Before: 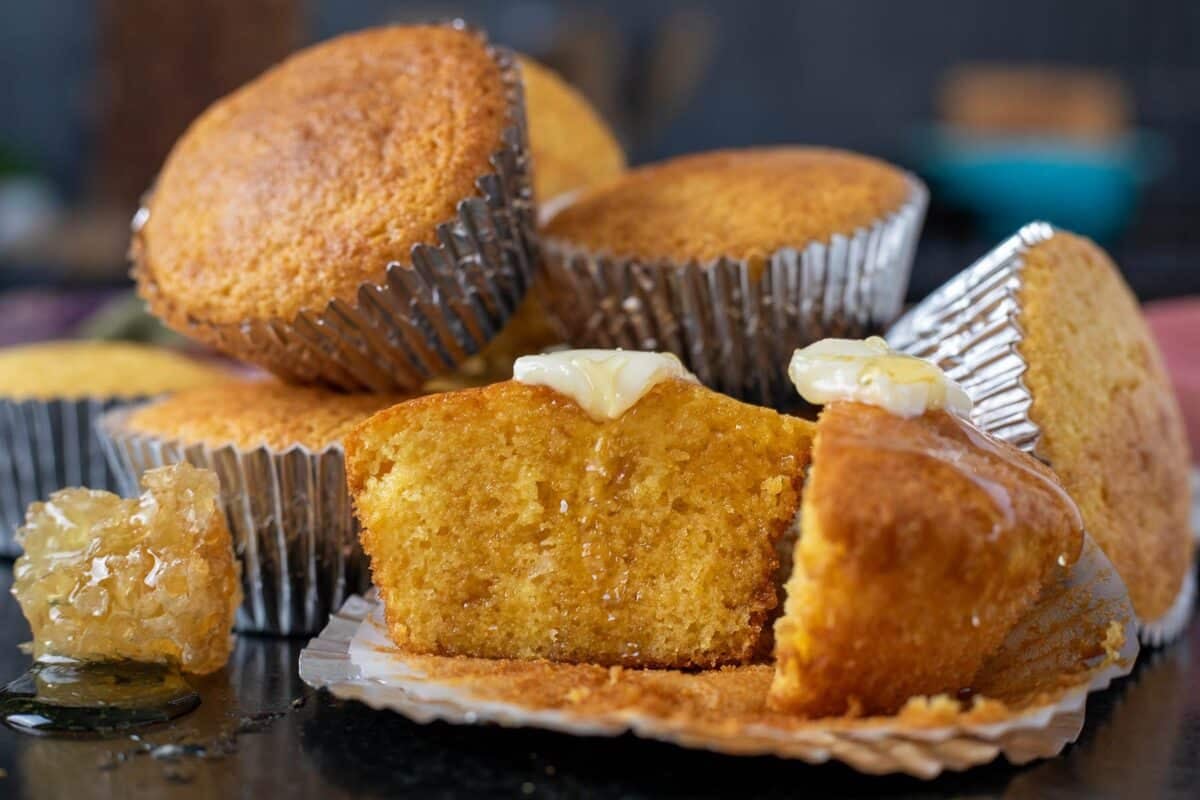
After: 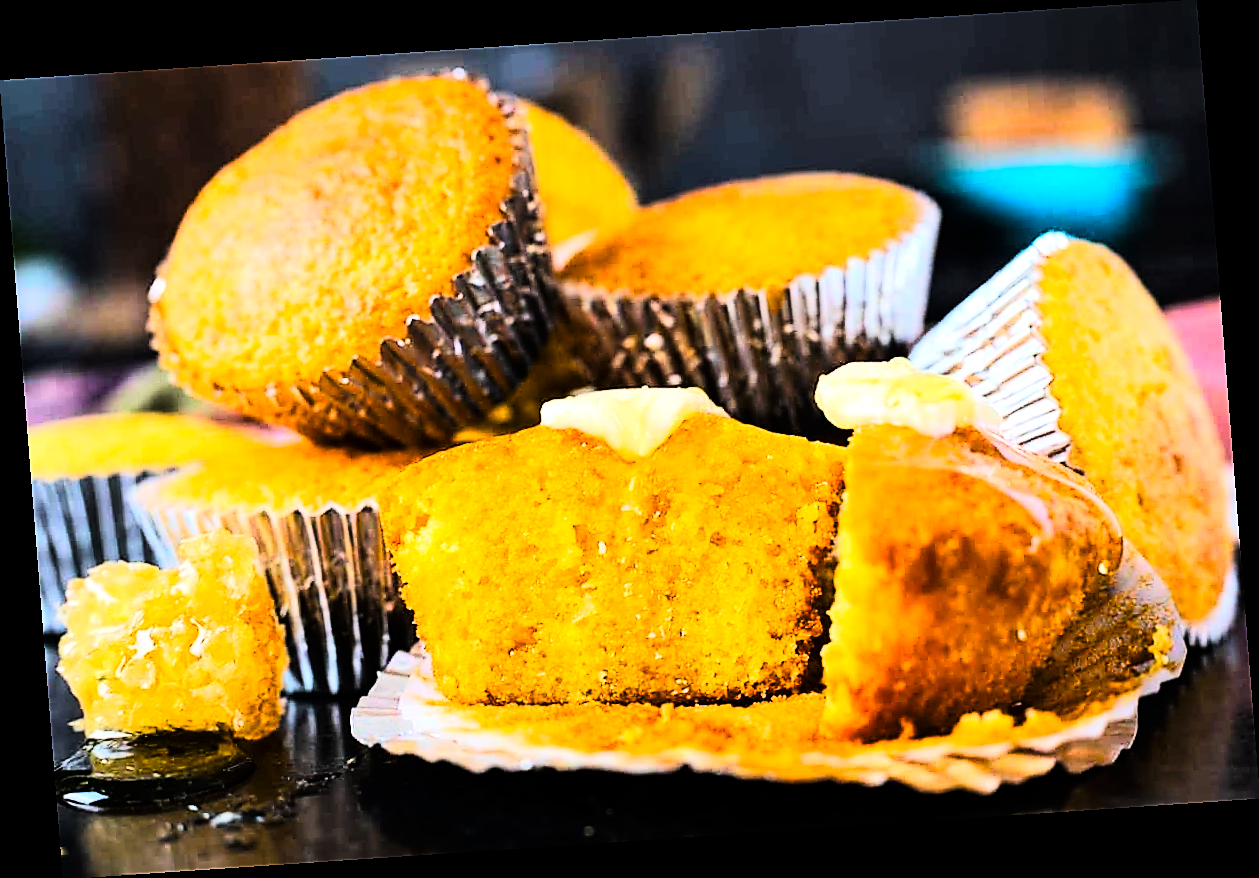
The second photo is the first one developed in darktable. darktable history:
tone equalizer: -8 EV -0.417 EV, -7 EV -0.389 EV, -6 EV -0.333 EV, -5 EV -0.222 EV, -3 EV 0.222 EV, -2 EV 0.333 EV, -1 EV 0.389 EV, +0 EV 0.417 EV, edges refinement/feathering 500, mask exposure compensation -1.57 EV, preserve details no
color balance rgb: perceptual saturation grading › global saturation 25%, perceptual brilliance grading › mid-tones 10%, perceptual brilliance grading › shadows 15%, global vibrance 20%
tone curve: curves: ch0 [(0, 0) (0.16, 0.055) (0.506, 0.762) (1, 1.024)], color space Lab, linked channels, preserve colors none
rotate and perspective: rotation -4.2°, shear 0.006, automatic cropping off
sharpen: radius 1.4, amount 1.25, threshold 0.7
